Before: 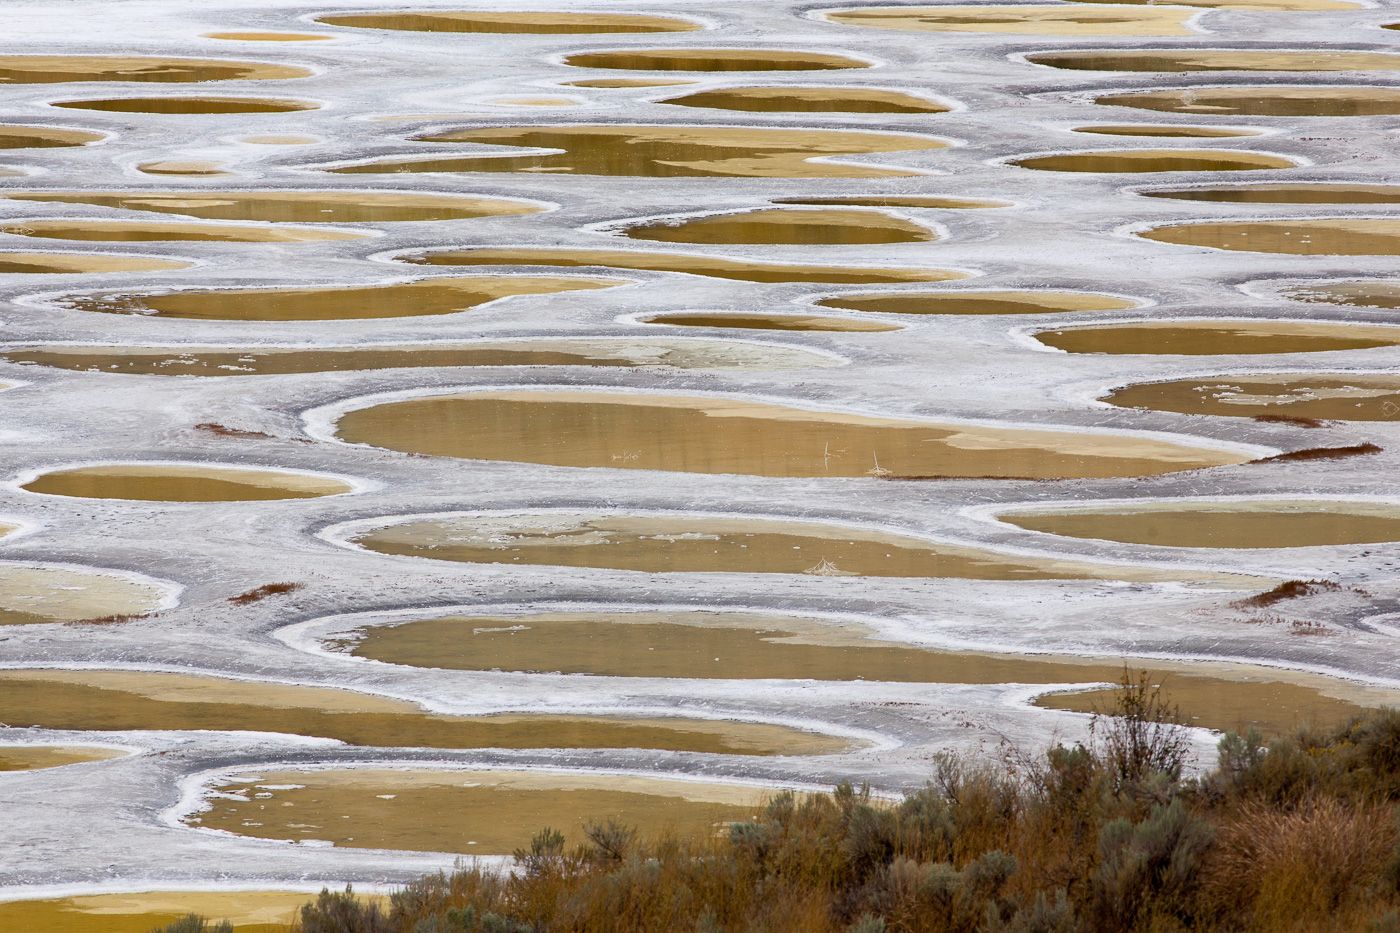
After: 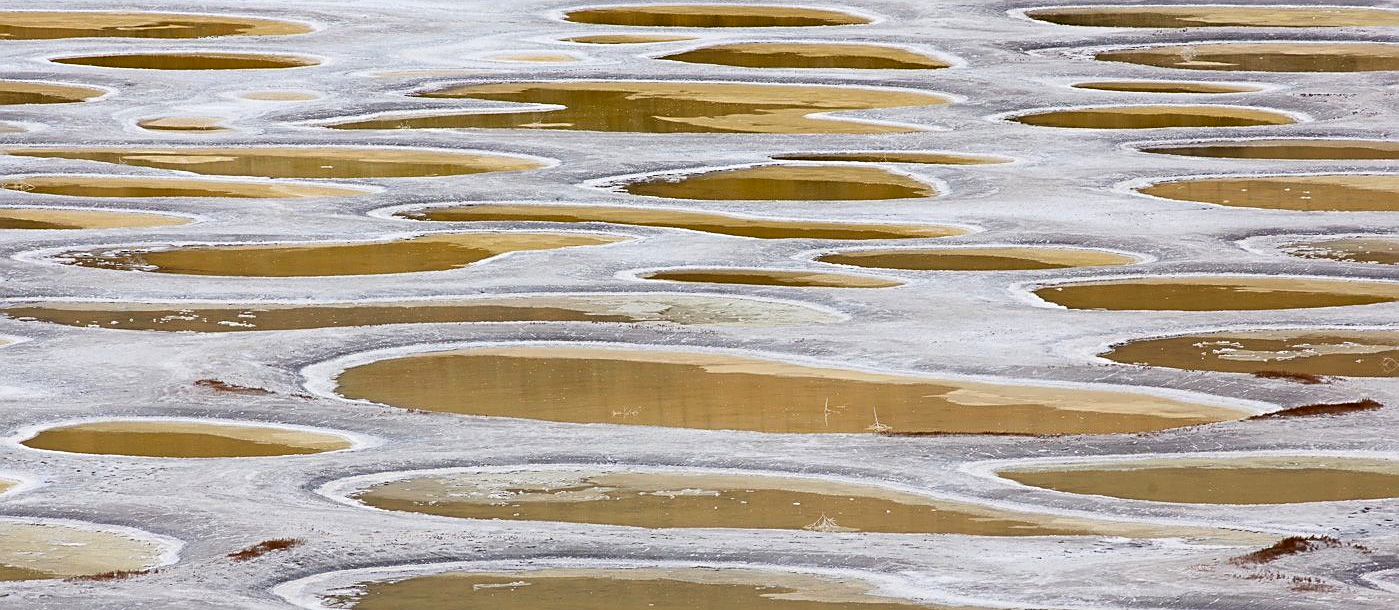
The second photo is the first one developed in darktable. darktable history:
sharpen: on, module defaults
crop and rotate: top 4.897%, bottom 29.664%
contrast brightness saturation: contrast 0.042, saturation 0.151
